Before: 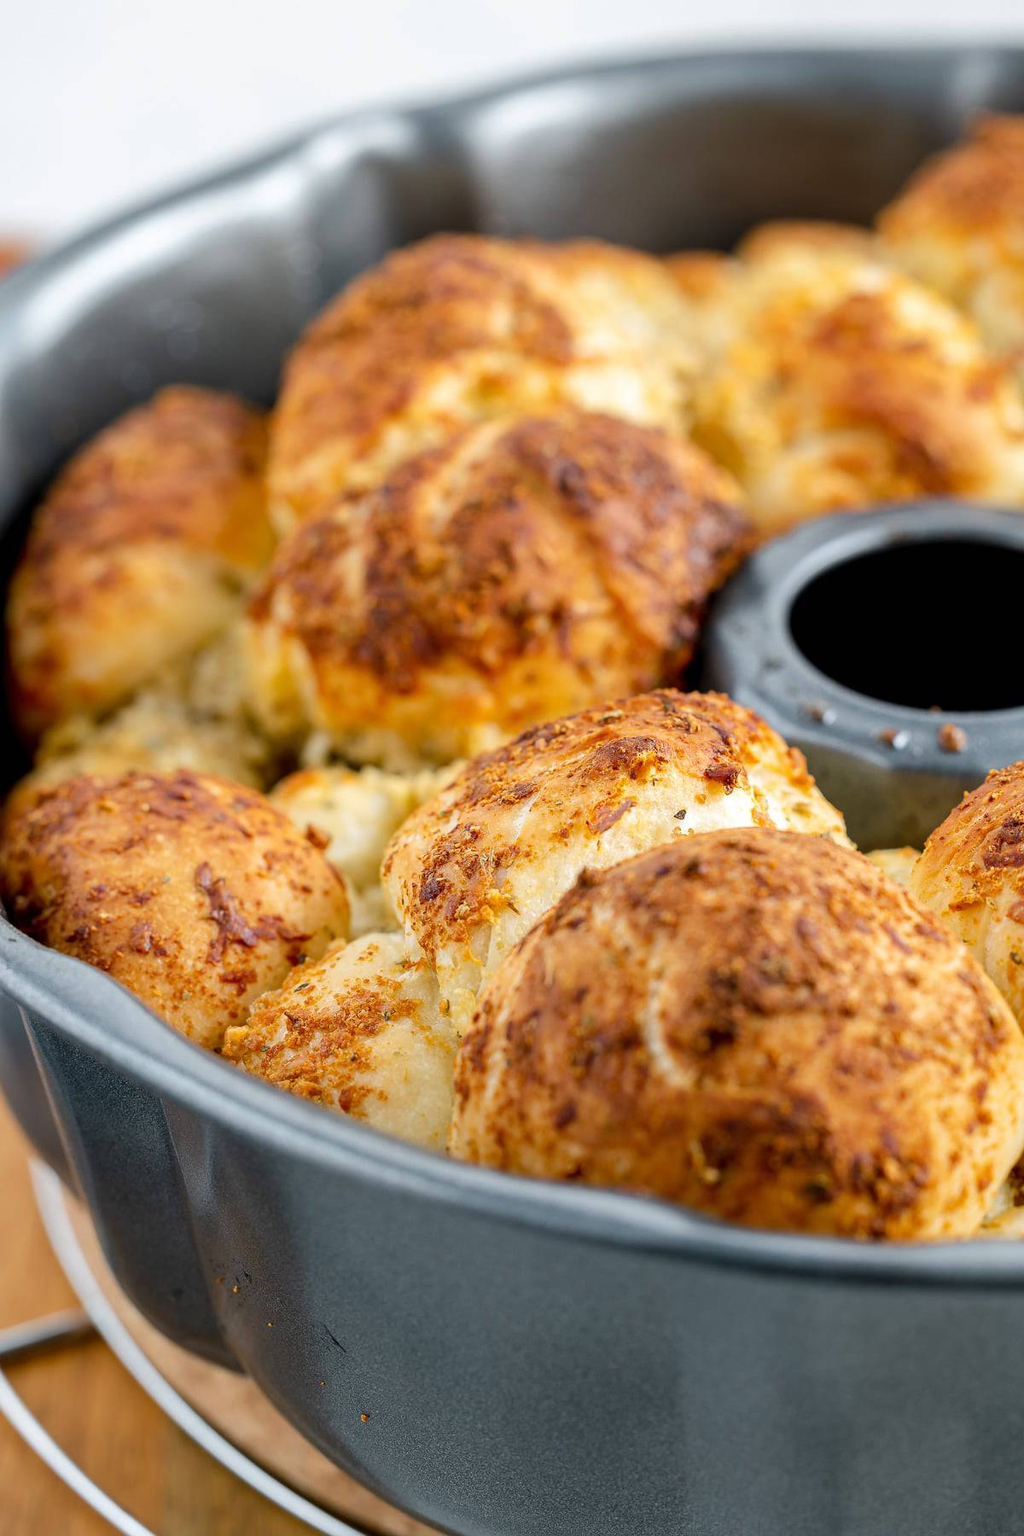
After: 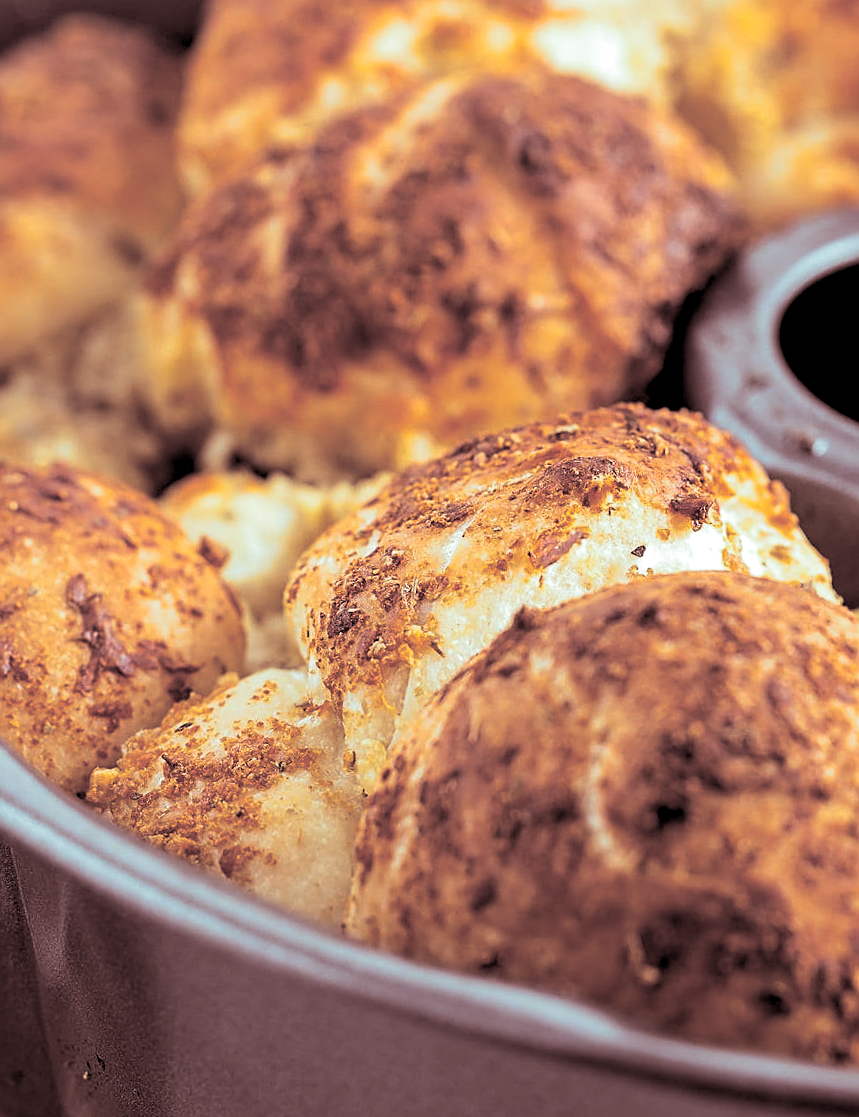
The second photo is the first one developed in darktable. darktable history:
split-toning: shadows › saturation 0.3, highlights › hue 180°, highlights › saturation 0.3, compress 0%
sharpen: on, module defaults
crop and rotate: angle -3.37°, left 9.79%, top 20.73%, right 12.42%, bottom 11.82%
exposure: black level correction 0.009, exposure 0.119 EV, compensate highlight preservation false
